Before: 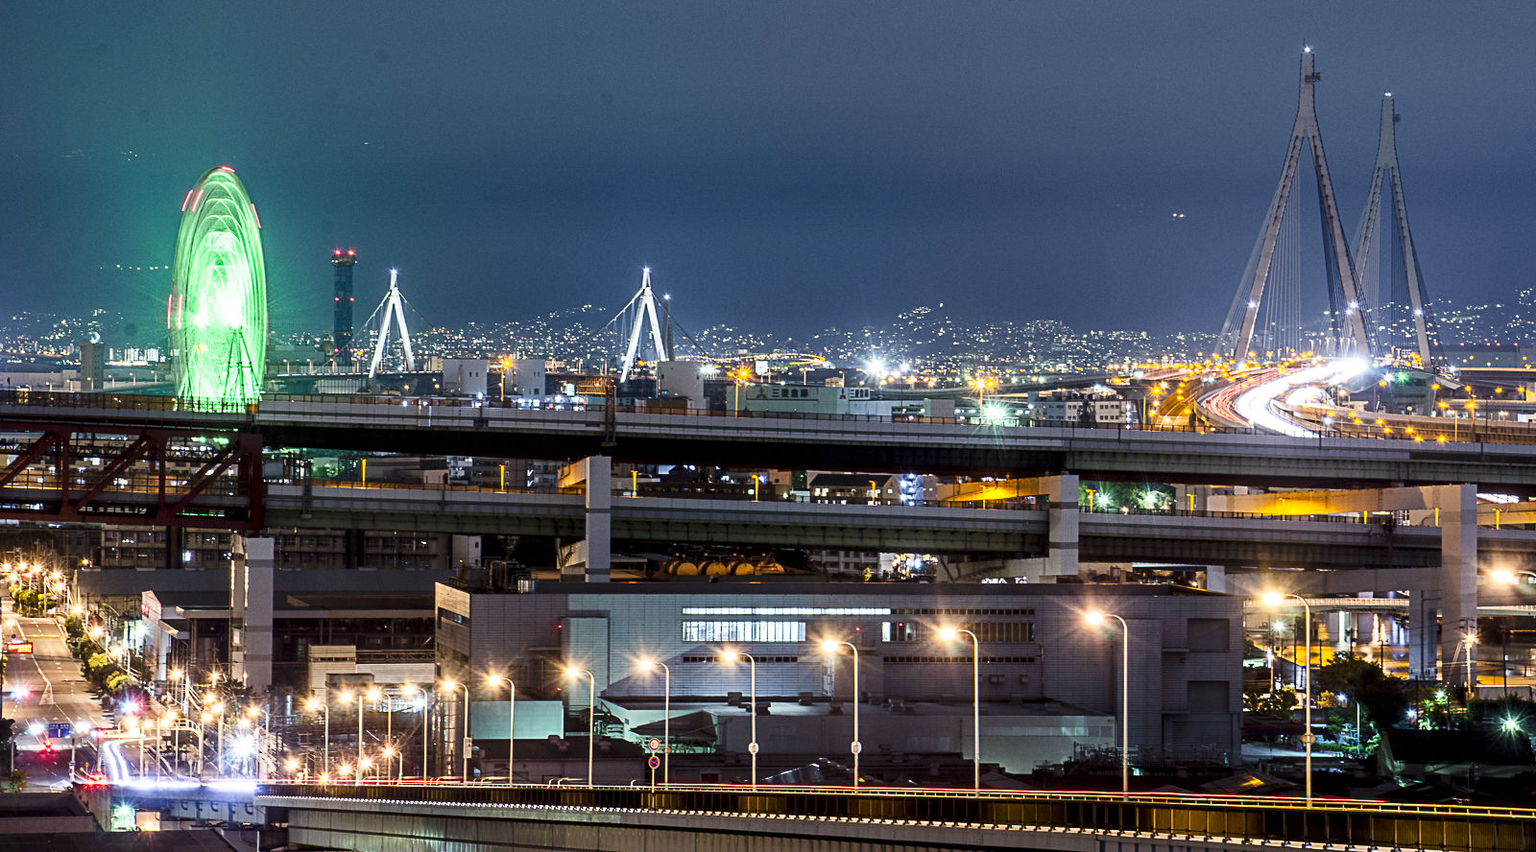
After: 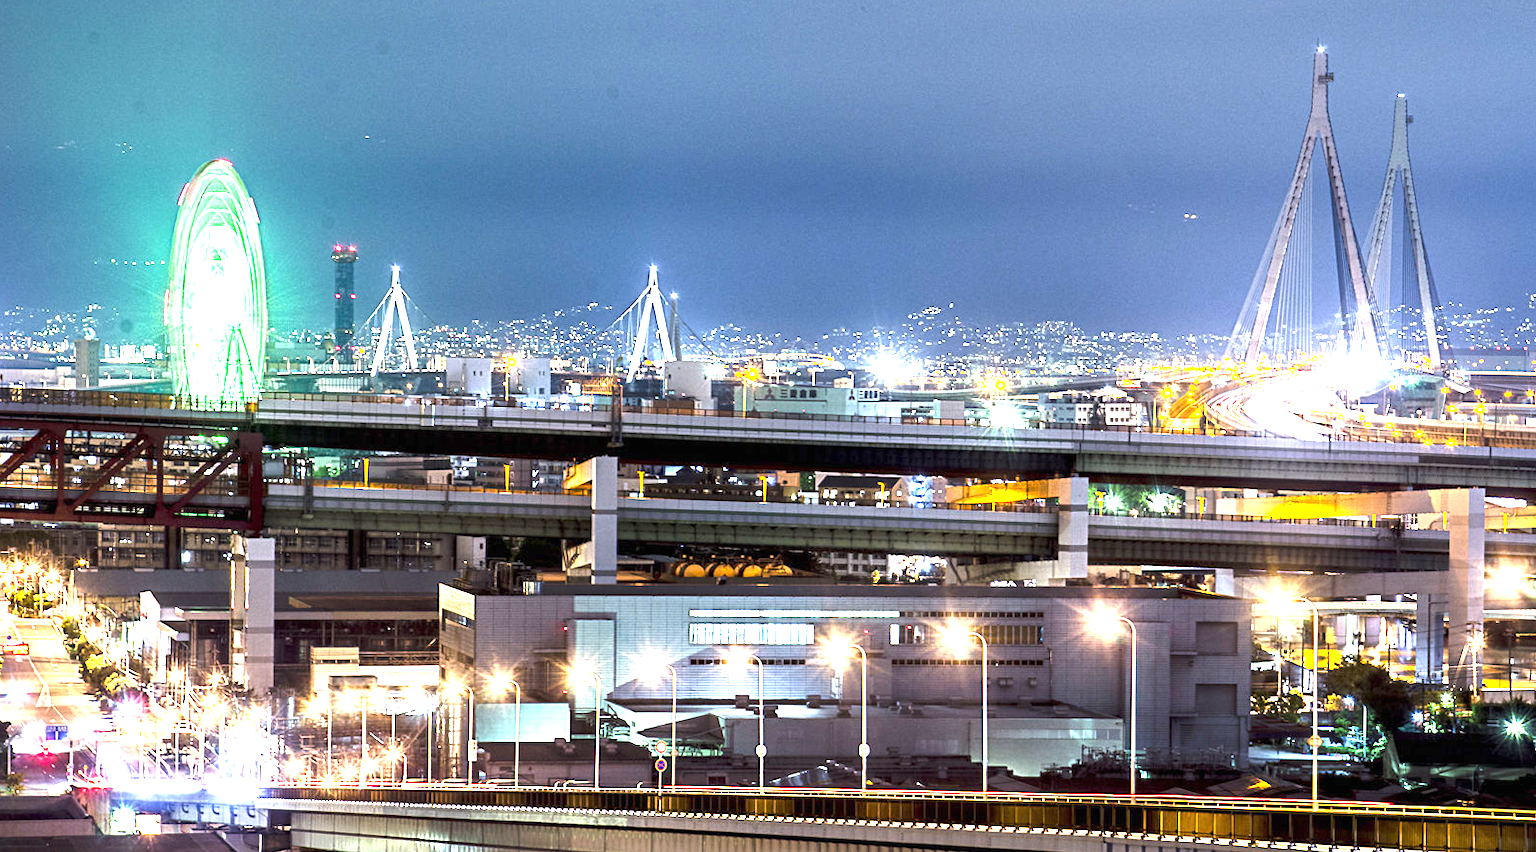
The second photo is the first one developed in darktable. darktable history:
exposure: black level correction 0, exposure 1.741 EV, compensate exposure bias true, compensate highlight preservation false
rotate and perspective: rotation 0.174°, lens shift (vertical) 0.013, lens shift (horizontal) 0.019, shear 0.001, automatic cropping original format, crop left 0.007, crop right 0.991, crop top 0.016, crop bottom 0.997
